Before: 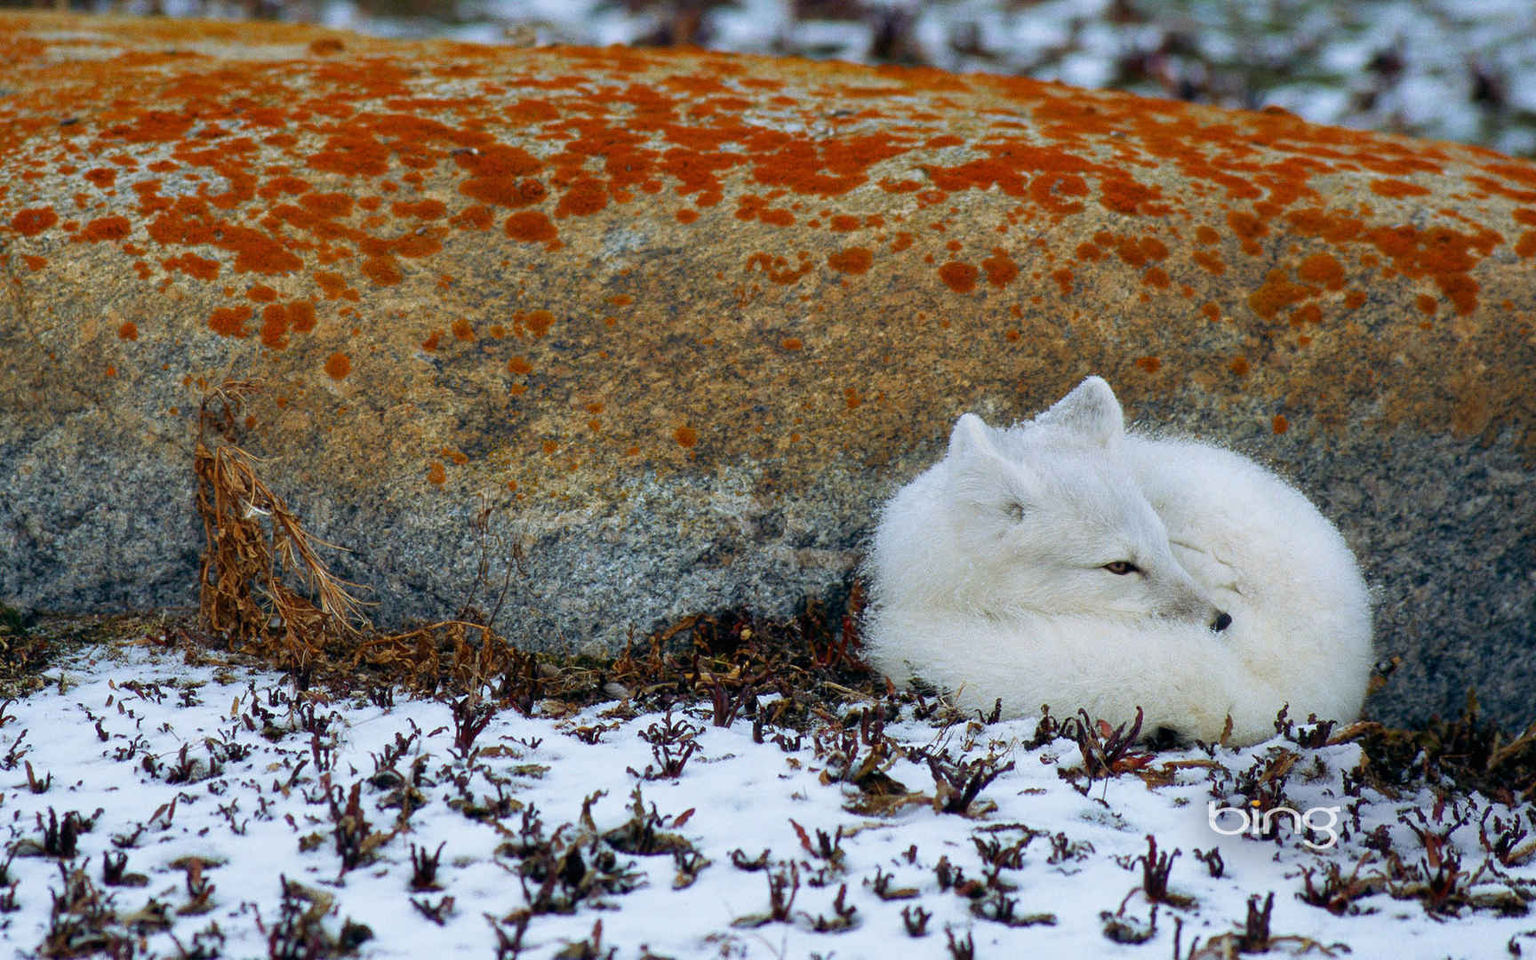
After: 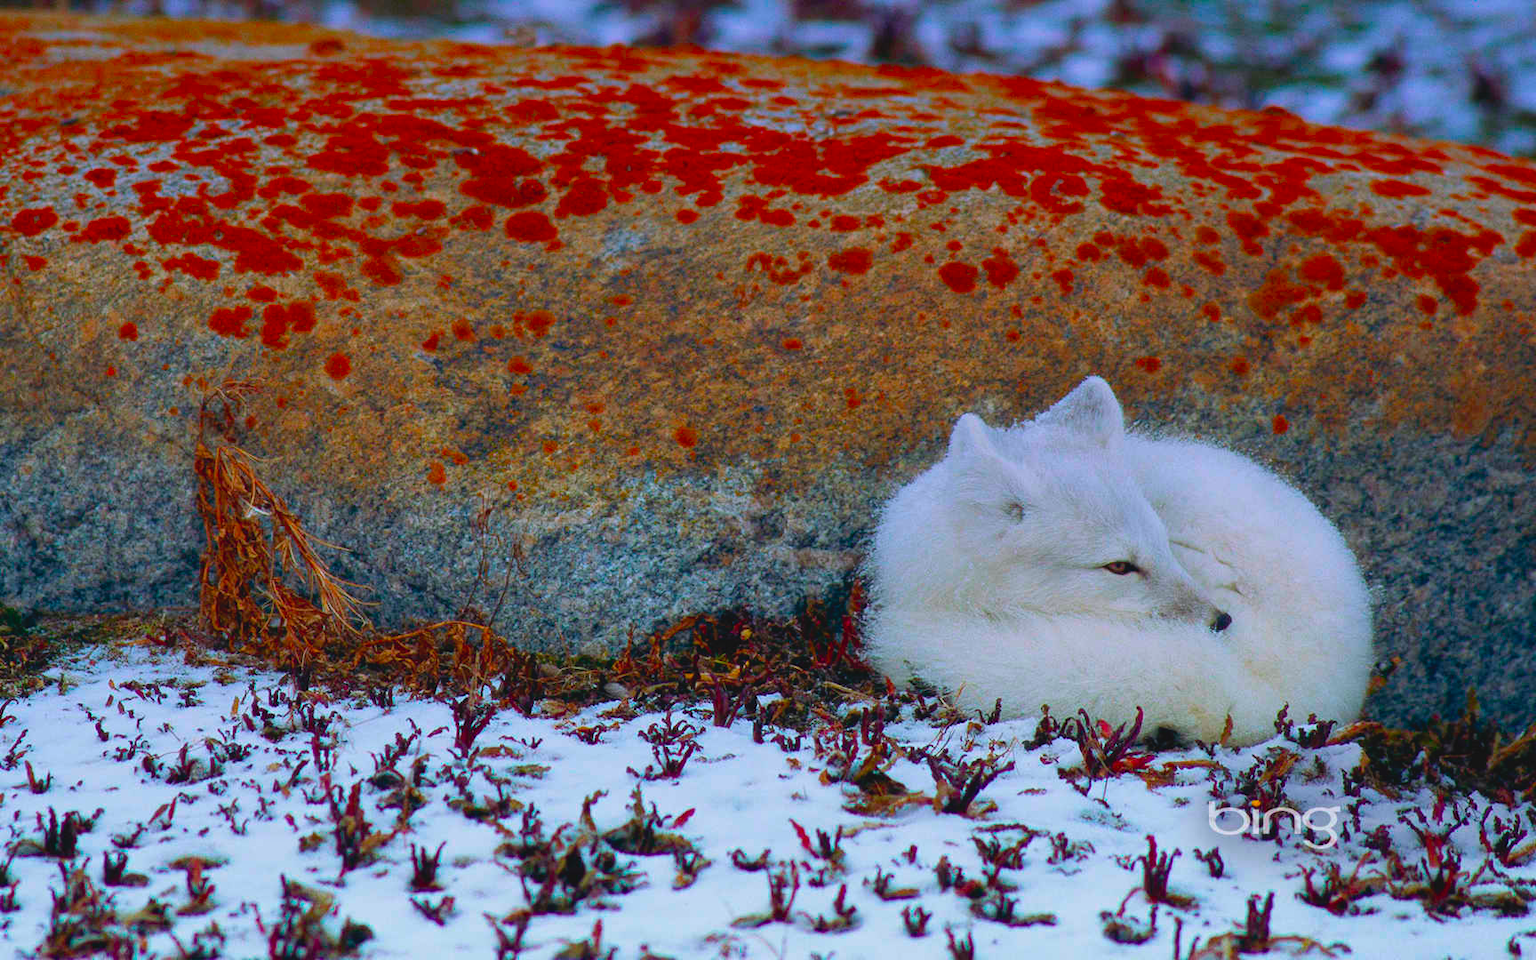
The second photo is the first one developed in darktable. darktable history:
contrast brightness saturation: contrast -0.11
color balance rgb: perceptual saturation grading › global saturation 25%, global vibrance 20%
graduated density: hue 238.83°, saturation 50%
color contrast: green-magenta contrast 1.73, blue-yellow contrast 1.15
